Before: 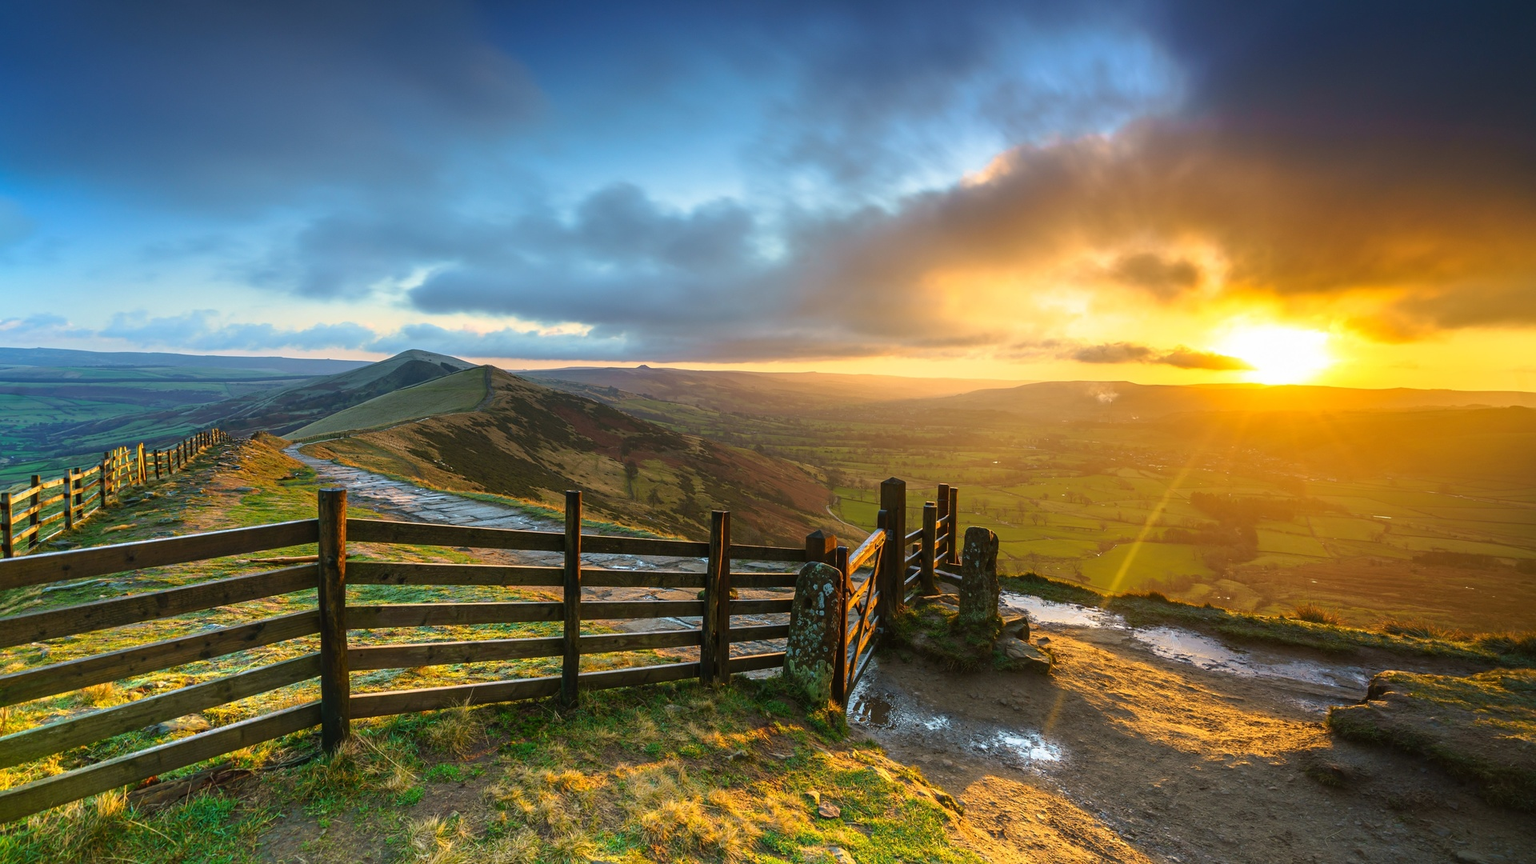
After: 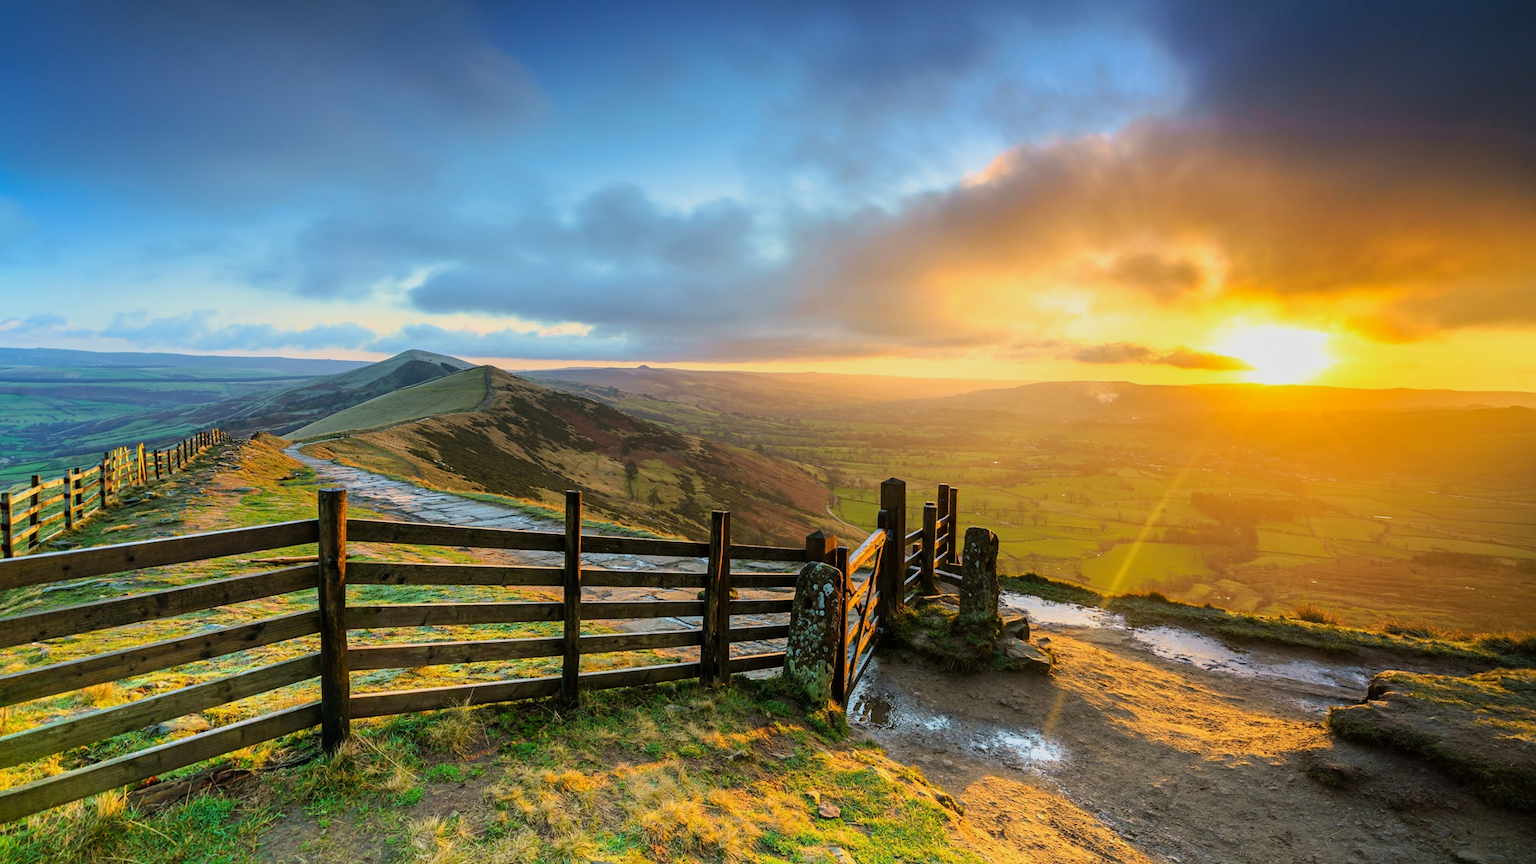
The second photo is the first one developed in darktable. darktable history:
exposure: black level correction 0.001, exposure 0.5 EV, compensate highlight preservation false
filmic rgb: black relative exposure -7.65 EV, white relative exposure 4.56 EV, hardness 3.61, color science v6 (2022)
